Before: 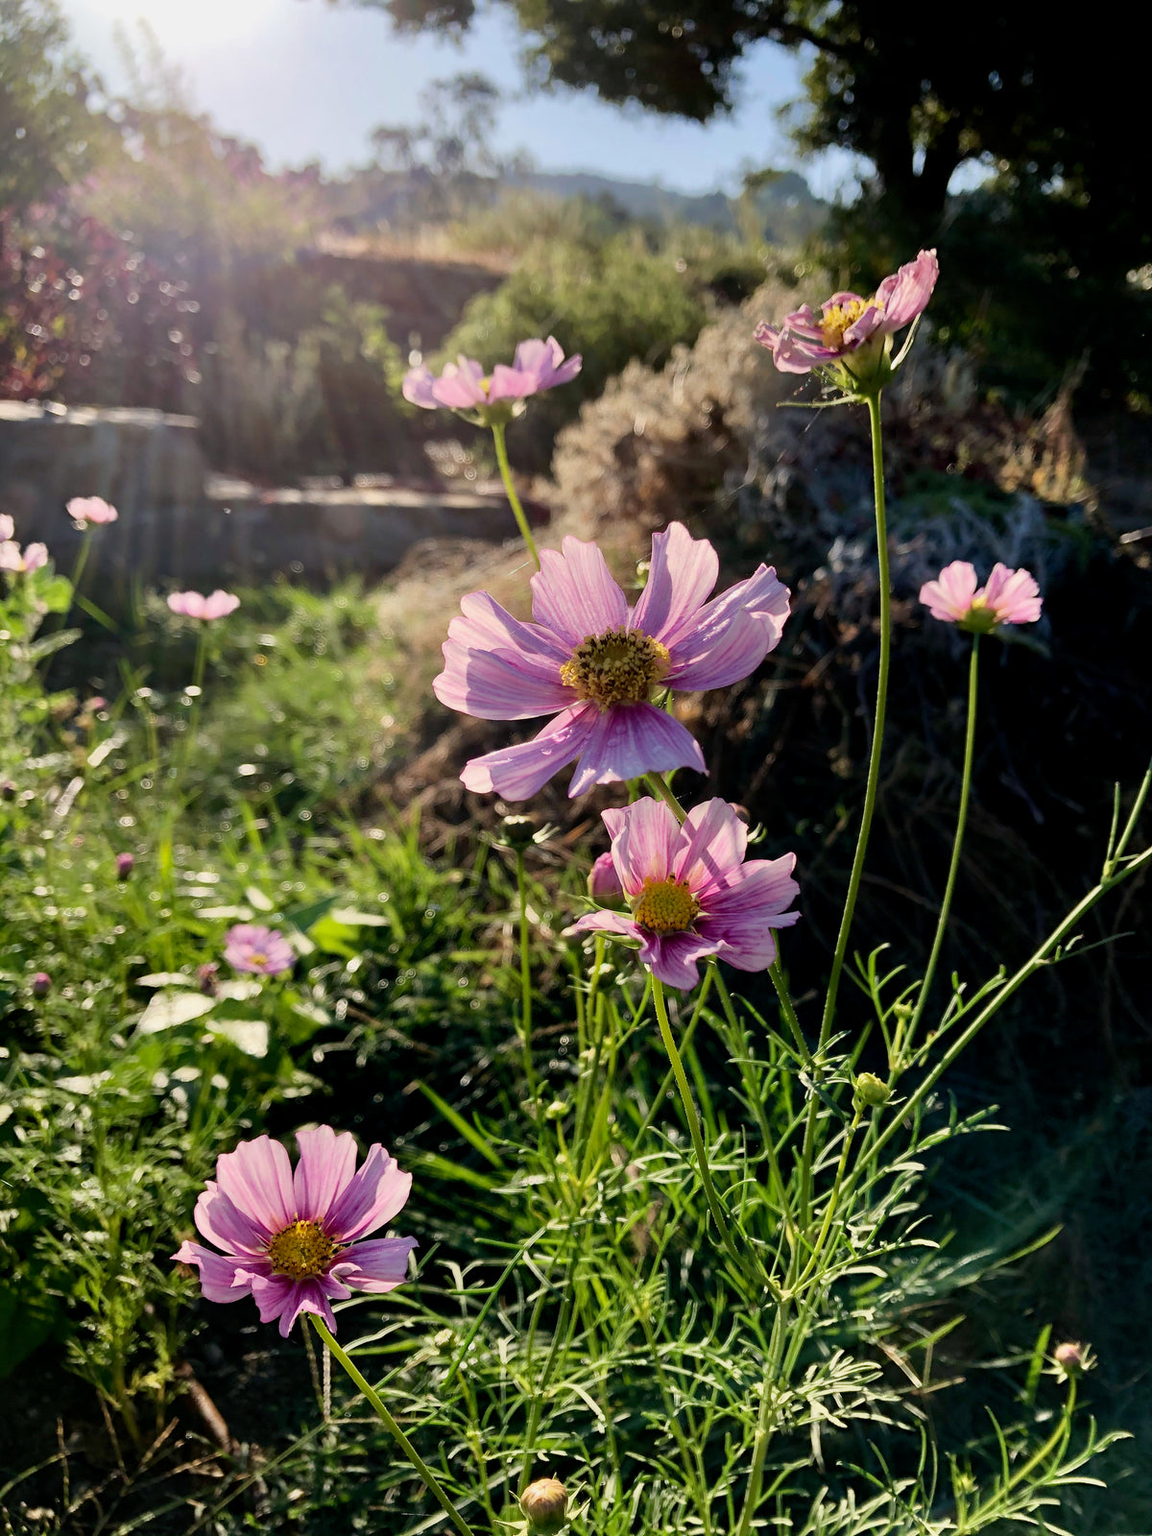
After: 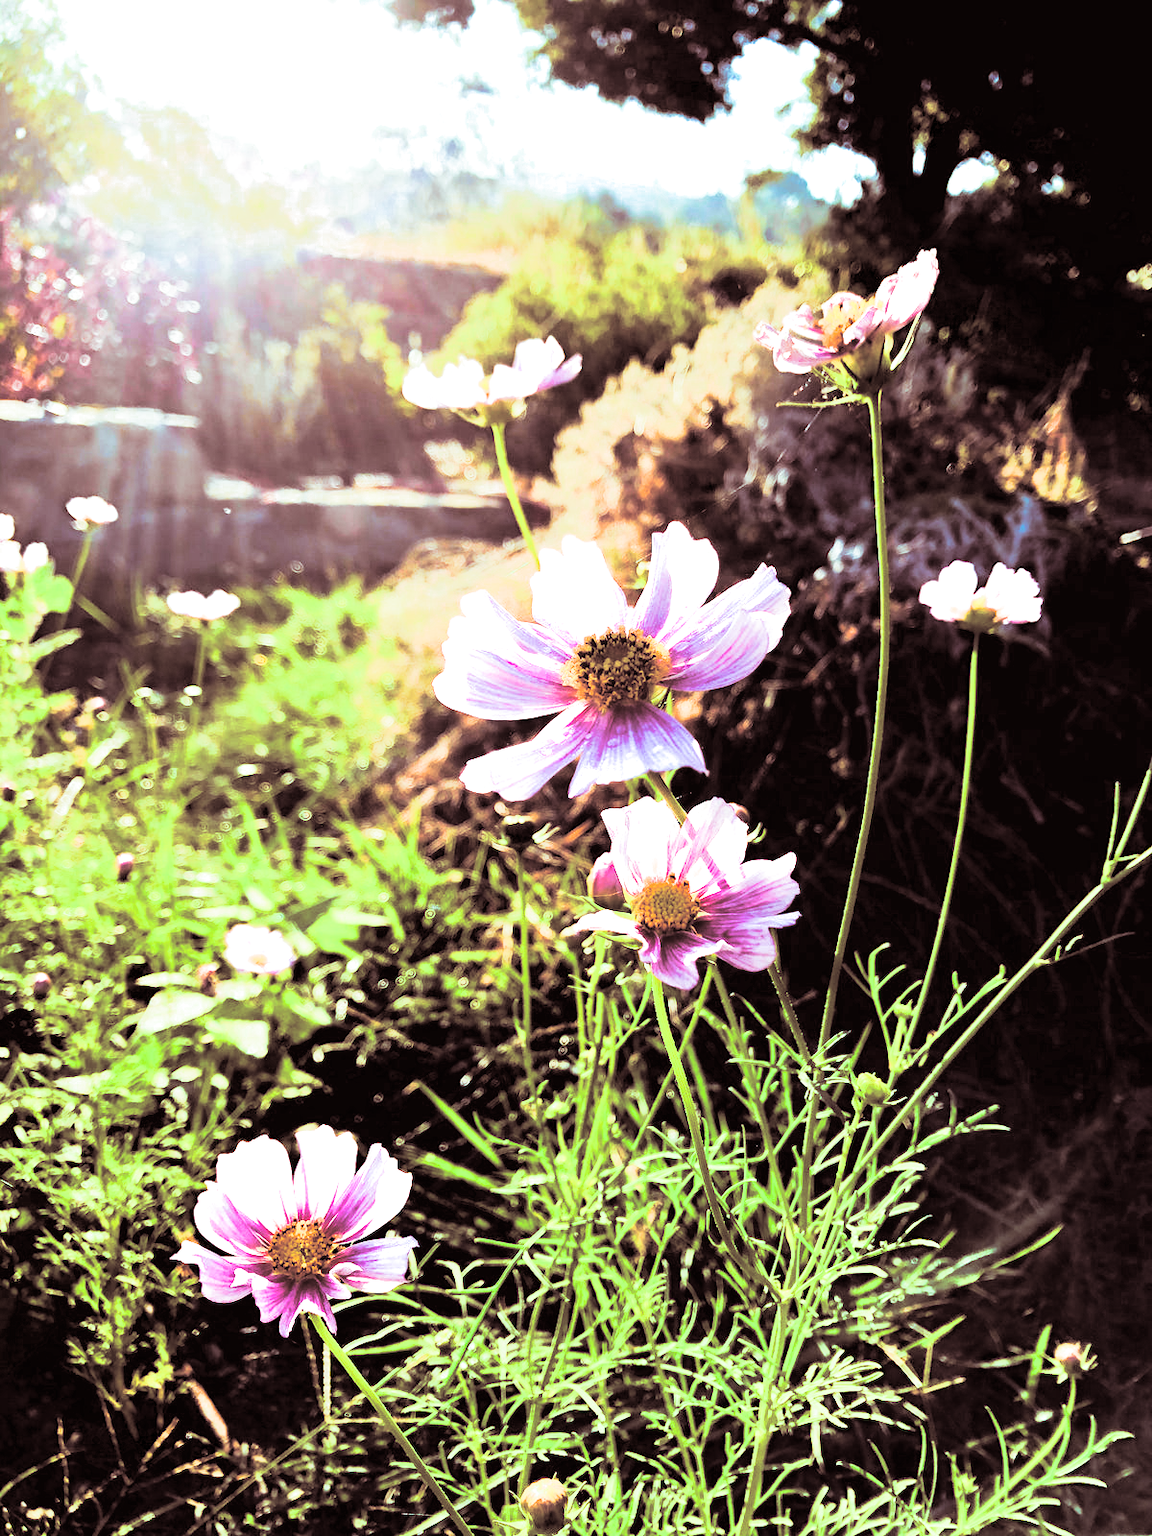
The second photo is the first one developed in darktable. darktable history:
tone curve: curves: ch0 [(0, 0.018) (0.162, 0.128) (0.434, 0.478) (0.667, 0.785) (0.819, 0.943) (1, 0.991)]; ch1 [(0, 0) (0.402, 0.36) (0.476, 0.449) (0.506, 0.505) (0.523, 0.518) (0.579, 0.626) (0.641, 0.668) (0.693, 0.745) (0.861, 0.934) (1, 1)]; ch2 [(0, 0) (0.424, 0.388) (0.483, 0.472) (0.503, 0.505) (0.521, 0.519) (0.547, 0.581) (0.582, 0.648) (0.699, 0.759) (0.997, 0.858)], color space Lab, independent channels
contrast brightness saturation: contrast 0.03, brightness 0.06, saturation 0.13
split-toning: shadows › saturation 0.3, highlights › hue 180°, highlights › saturation 0.3, compress 0%
exposure: black level correction 0.001, exposure 1.116 EV, compensate highlight preservation false
